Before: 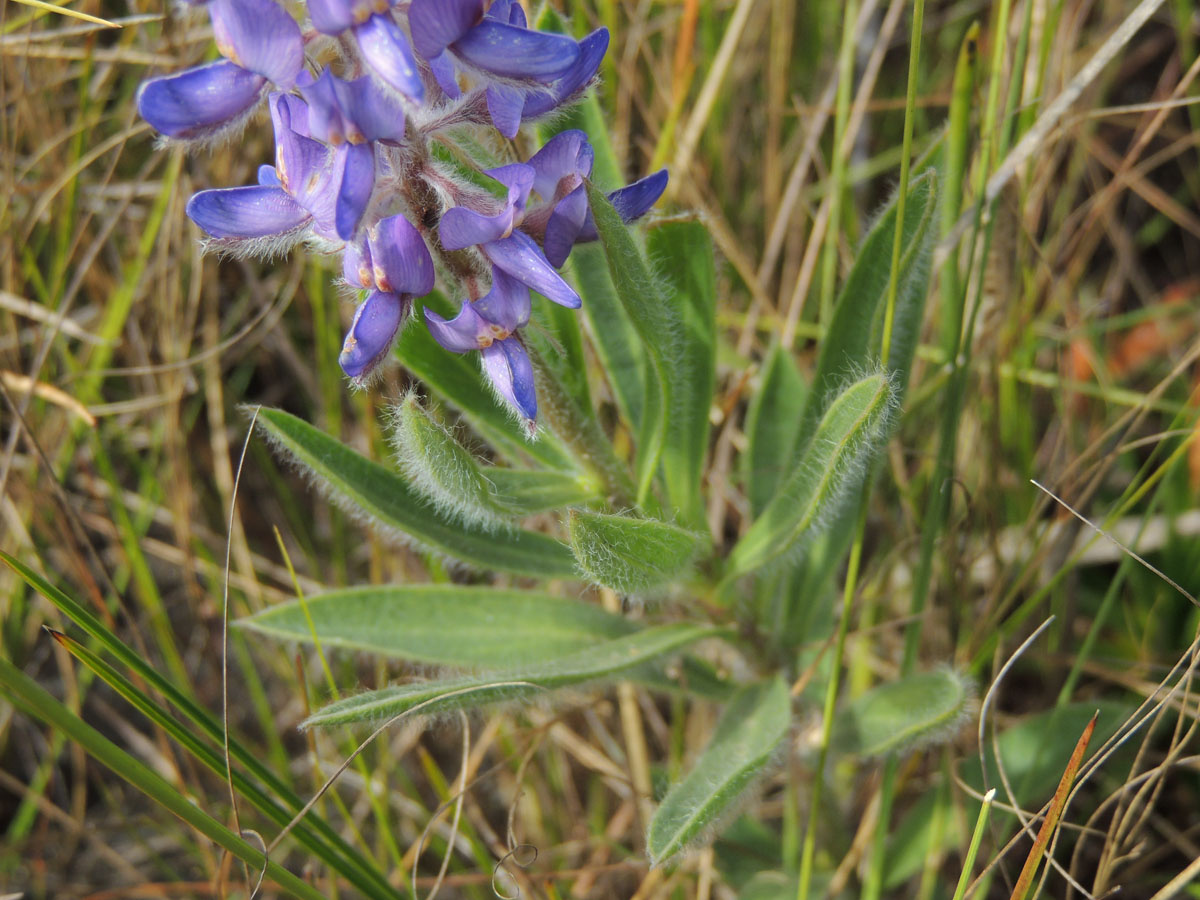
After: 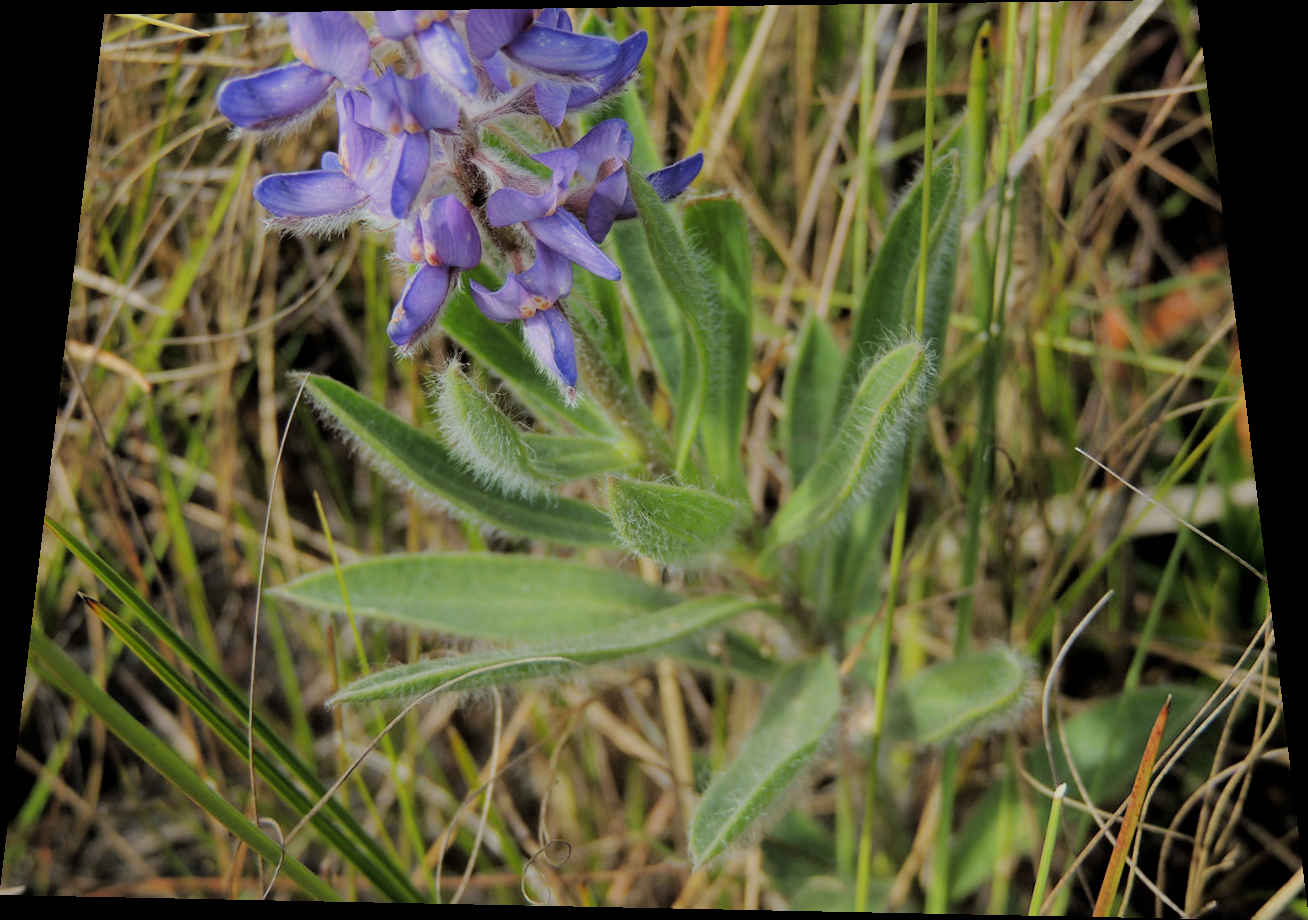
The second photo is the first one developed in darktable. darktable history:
filmic rgb: black relative exposure -4.38 EV, white relative exposure 4.56 EV, hardness 2.37, contrast 1.05
rotate and perspective: rotation 0.128°, lens shift (vertical) -0.181, lens shift (horizontal) -0.044, shear 0.001, automatic cropping off
